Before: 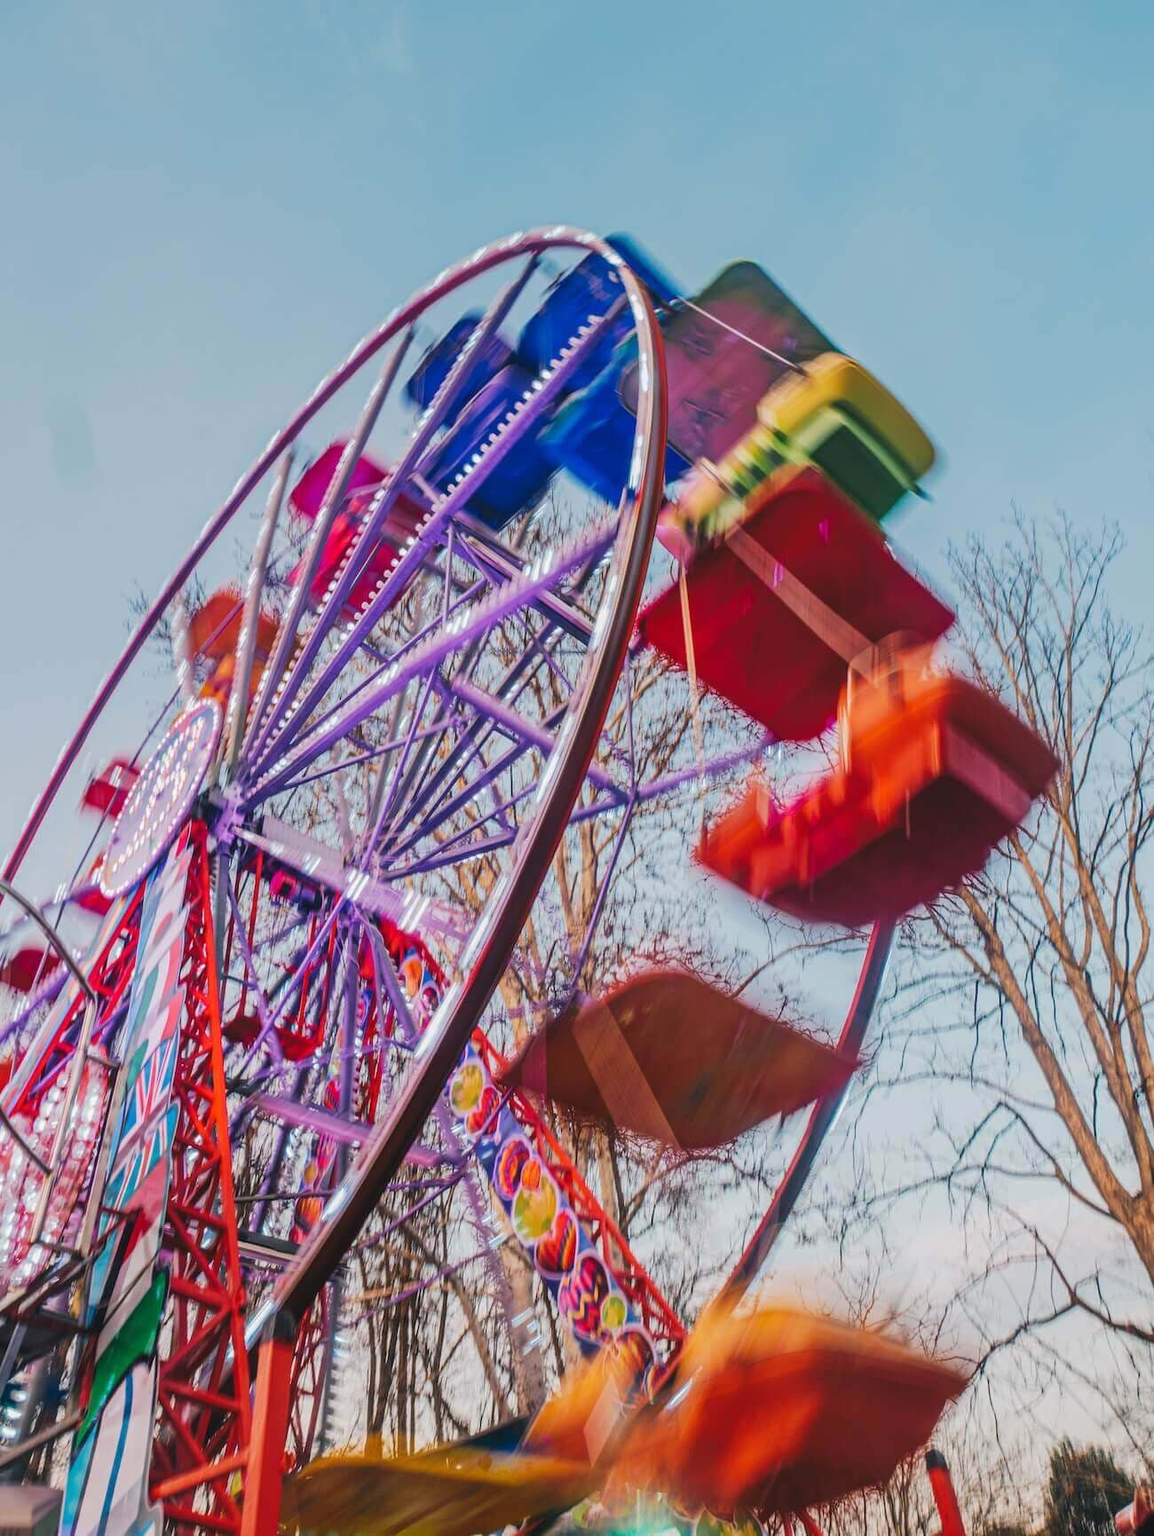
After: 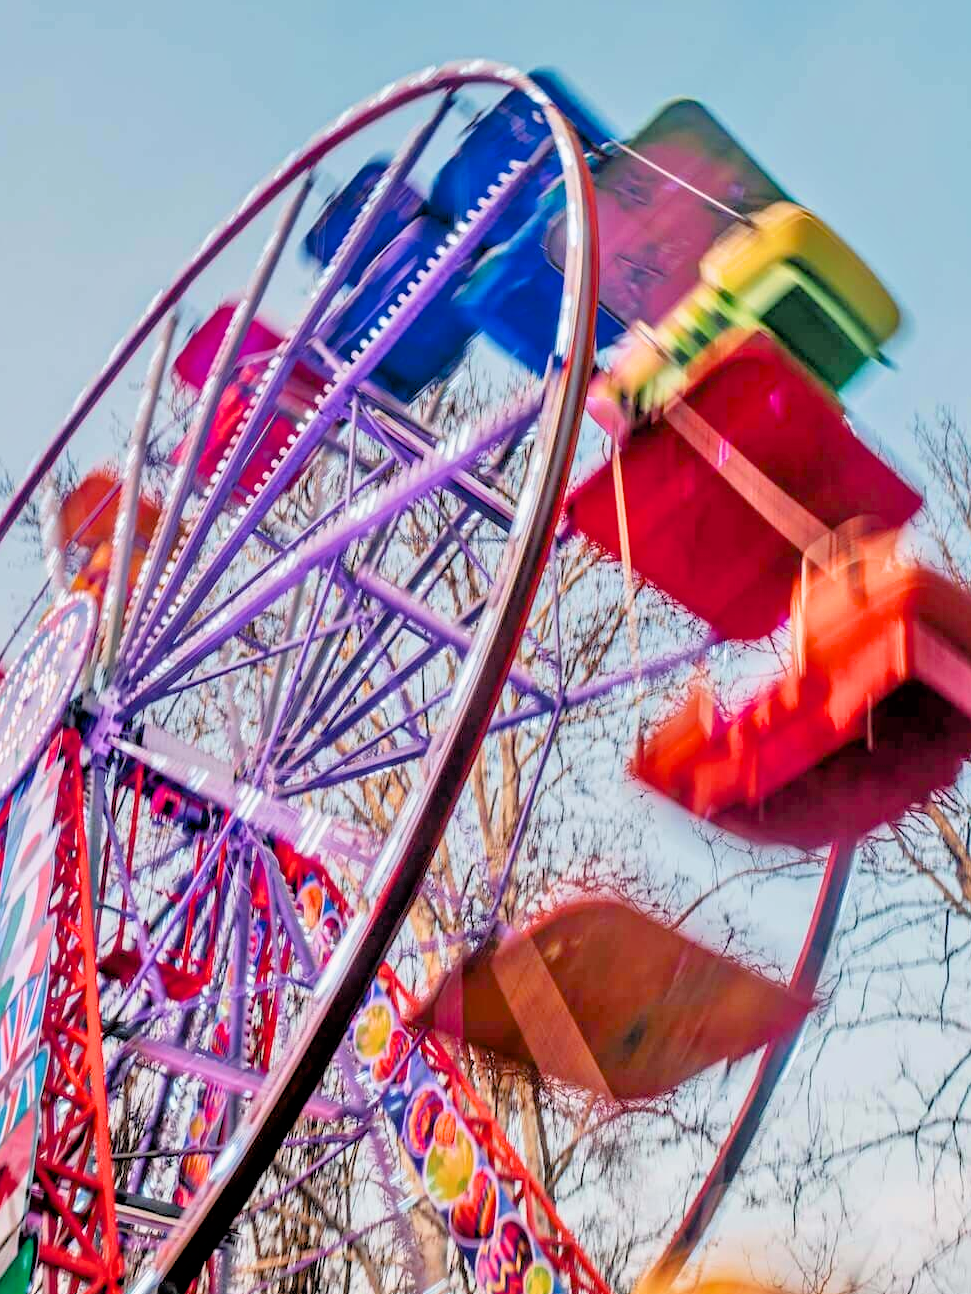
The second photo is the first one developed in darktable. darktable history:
crop and rotate: left 11.831%, top 11.346%, right 13.429%, bottom 13.899%
exposure: black level correction 0.01, exposure 0.011 EV, compensate highlight preservation false
filmic rgb: black relative exposure -3.72 EV, white relative exposure 2.77 EV, dynamic range scaling -5.32%, hardness 3.03
tone equalizer: -7 EV 0.15 EV, -6 EV 0.6 EV, -5 EV 1.15 EV, -4 EV 1.33 EV, -3 EV 1.15 EV, -2 EV 0.6 EV, -1 EV 0.15 EV, mask exposure compensation -0.5 EV
